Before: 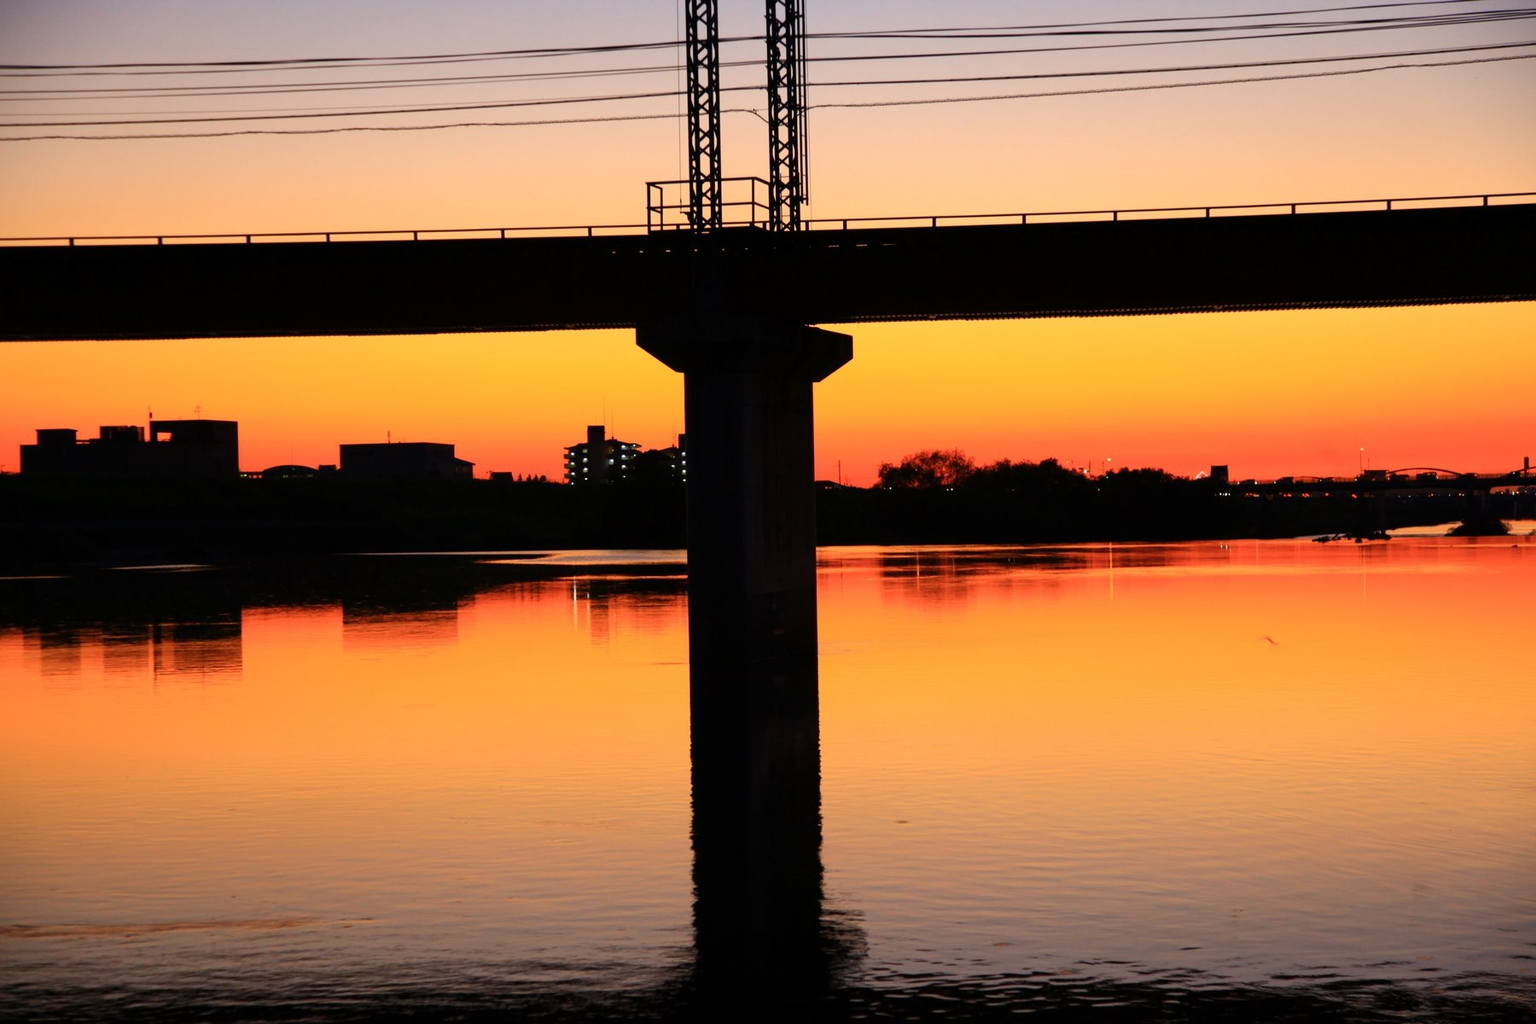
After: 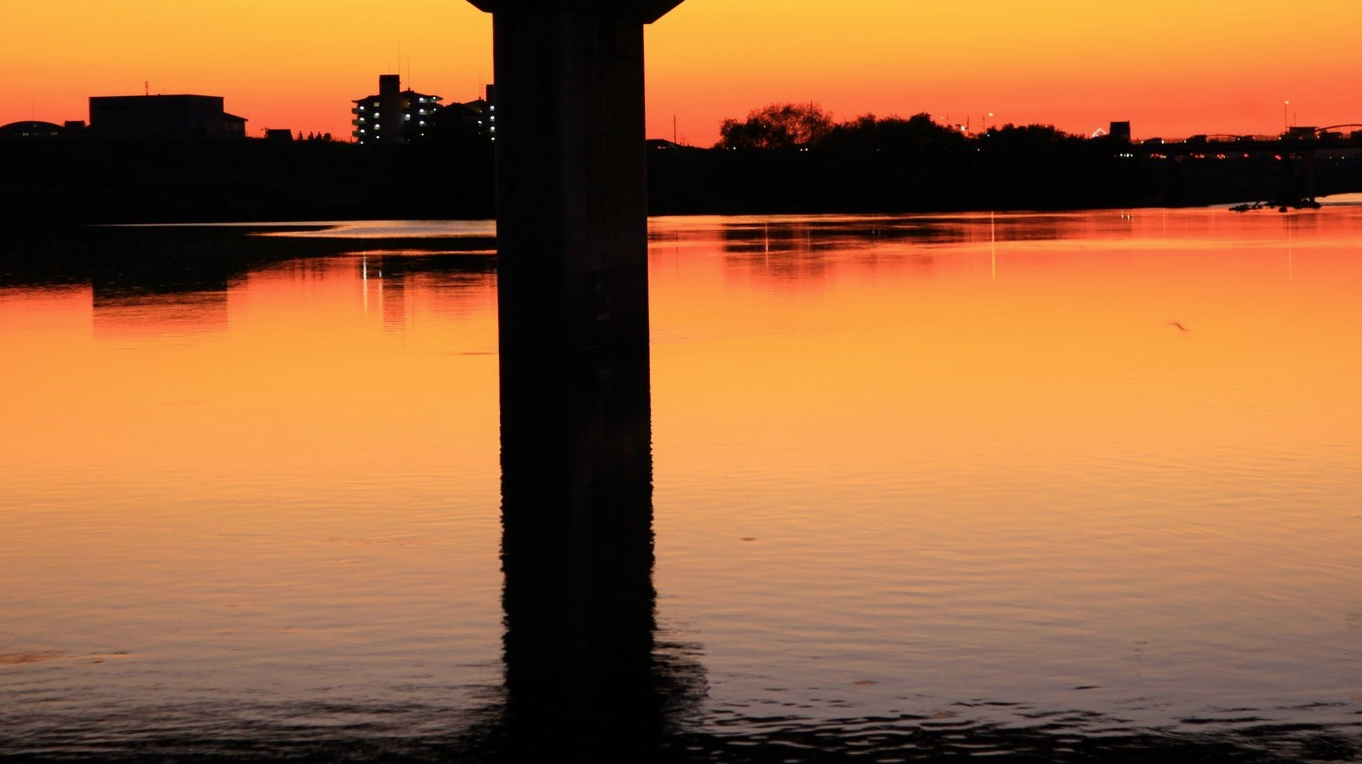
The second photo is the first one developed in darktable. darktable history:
contrast brightness saturation: saturation -0.067
crop and rotate: left 17.181%, top 35.353%, right 7.126%, bottom 0.942%
